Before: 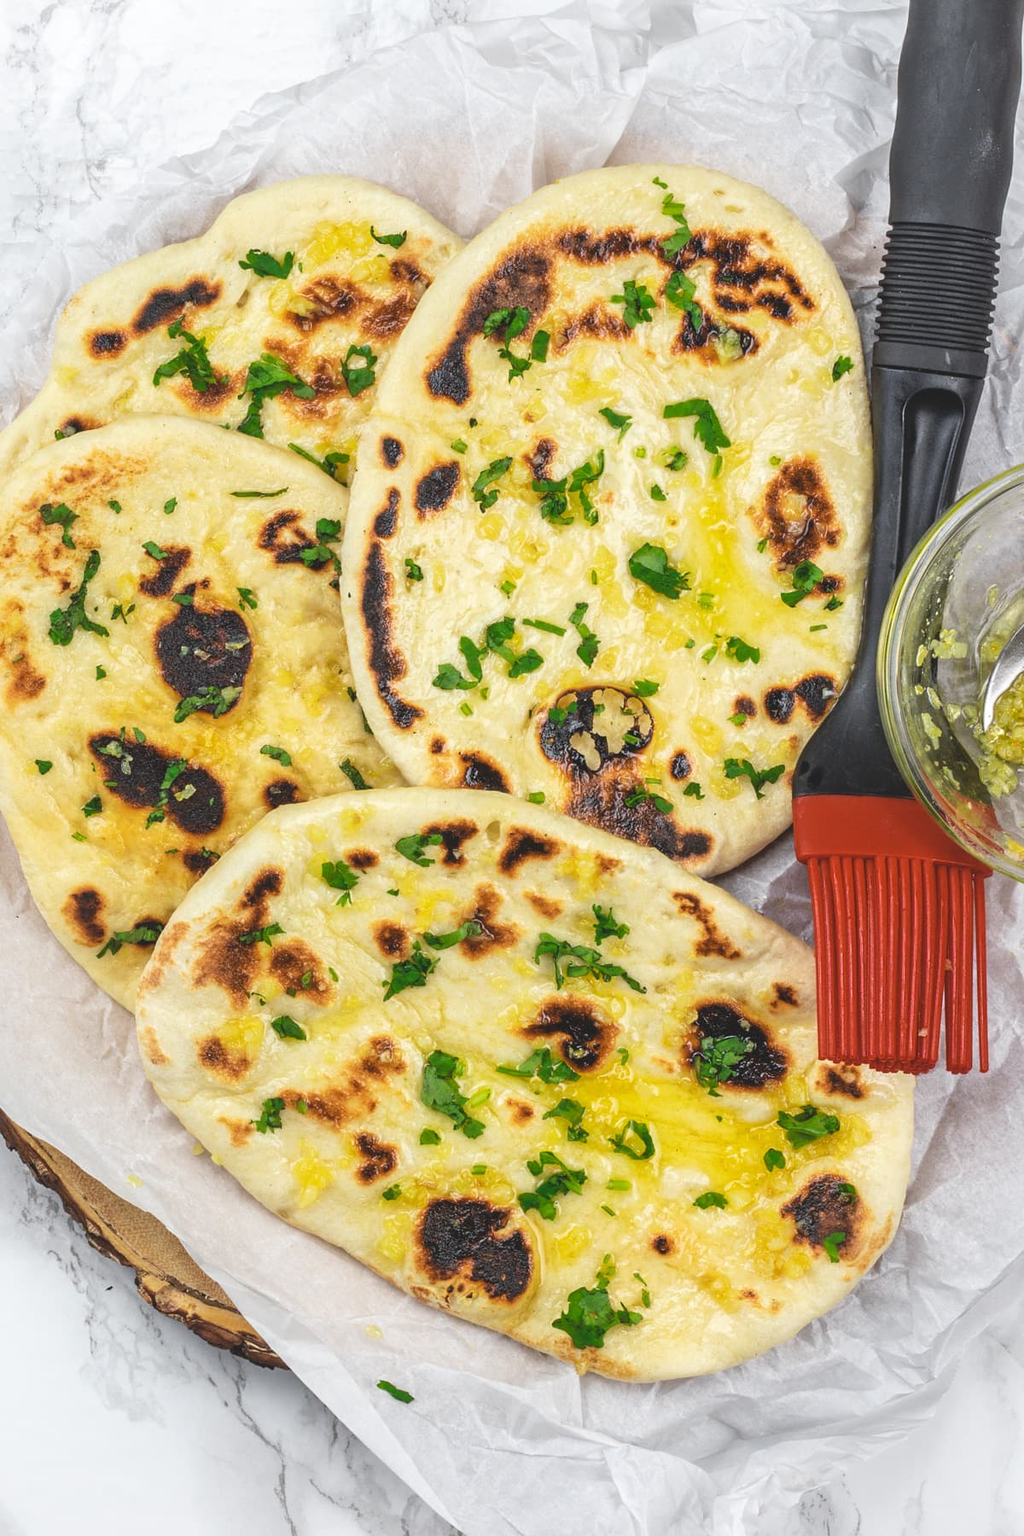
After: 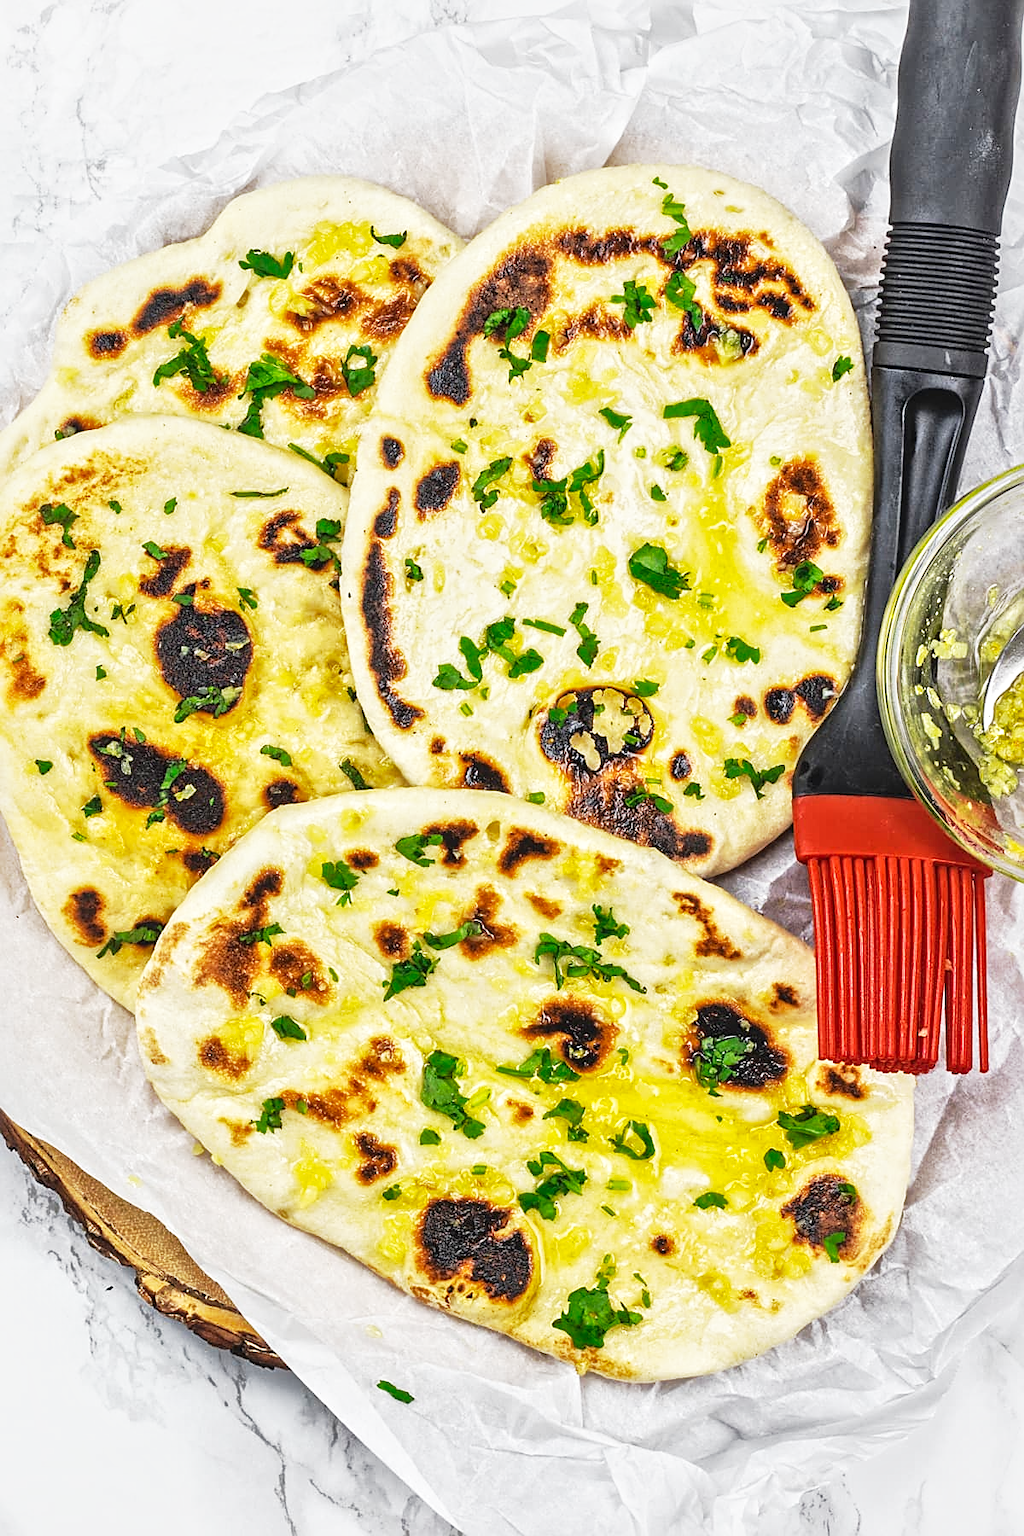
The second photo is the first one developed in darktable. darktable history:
shadows and highlights: shadows -19.98, white point adjustment -1.87, highlights -35.12
base curve: curves: ch0 [(0, 0) (0.005, 0.002) (0.193, 0.295) (0.399, 0.664) (0.75, 0.928) (1, 1)], preserve colors none
sharpen: on, module defaults
local contrast: mode bilateral grid, contrast 20, coarseness 19, detail 163%, midtone range 0.2
